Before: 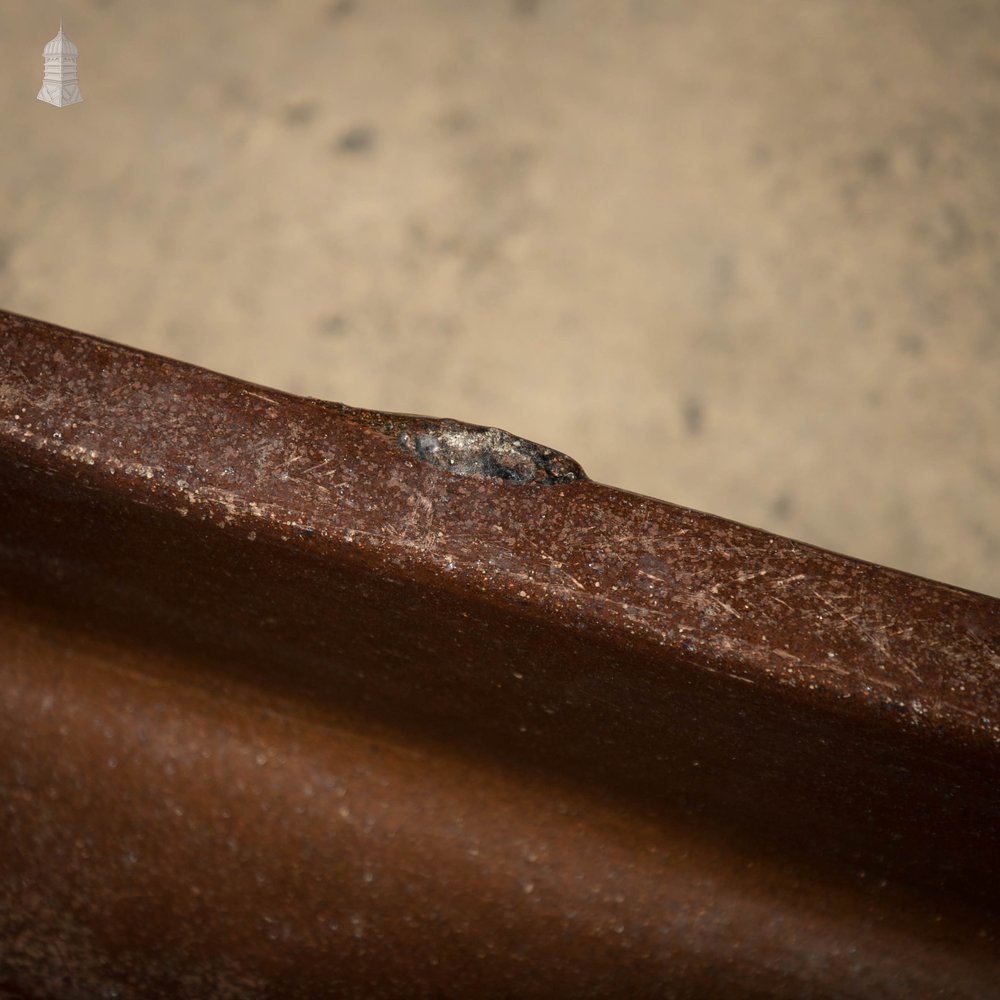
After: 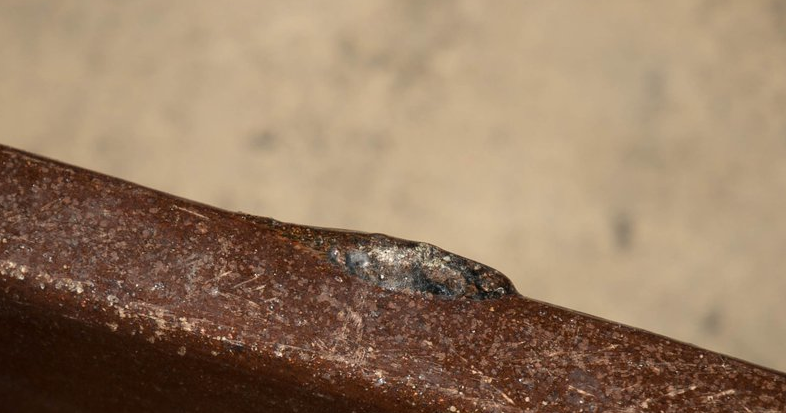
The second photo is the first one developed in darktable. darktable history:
crop: left 7.031%, top 18.5%, right 14.279%, bottom 40.172%
